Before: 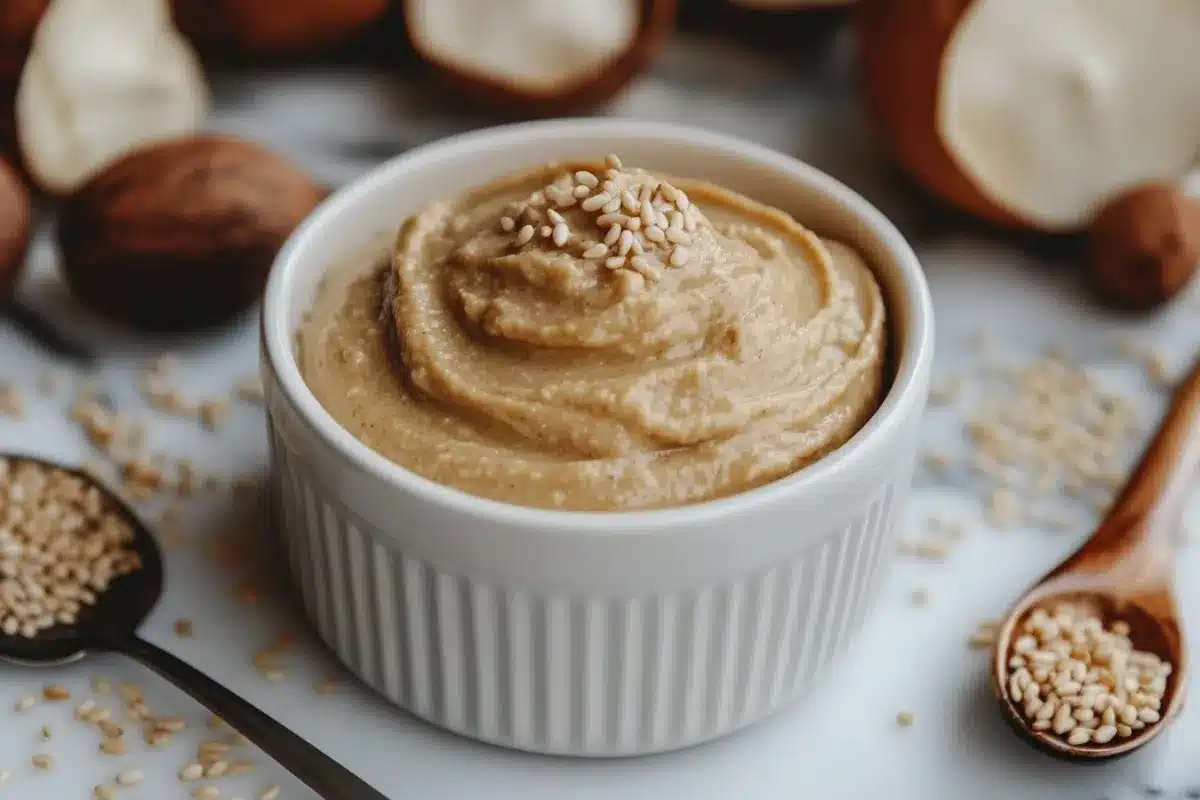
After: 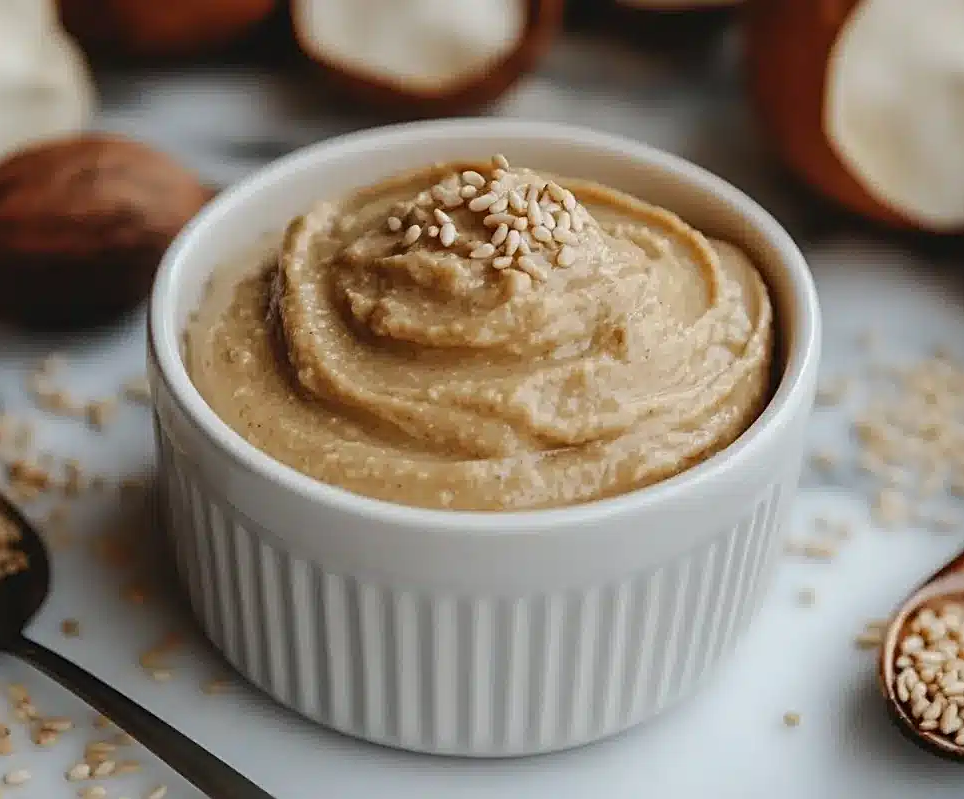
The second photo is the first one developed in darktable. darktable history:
exposure: compensate exposure bias true, compensate highlight preservation false
crop and rotate: left 9.482%, right 10.131%
sharpen: on, module defaults
